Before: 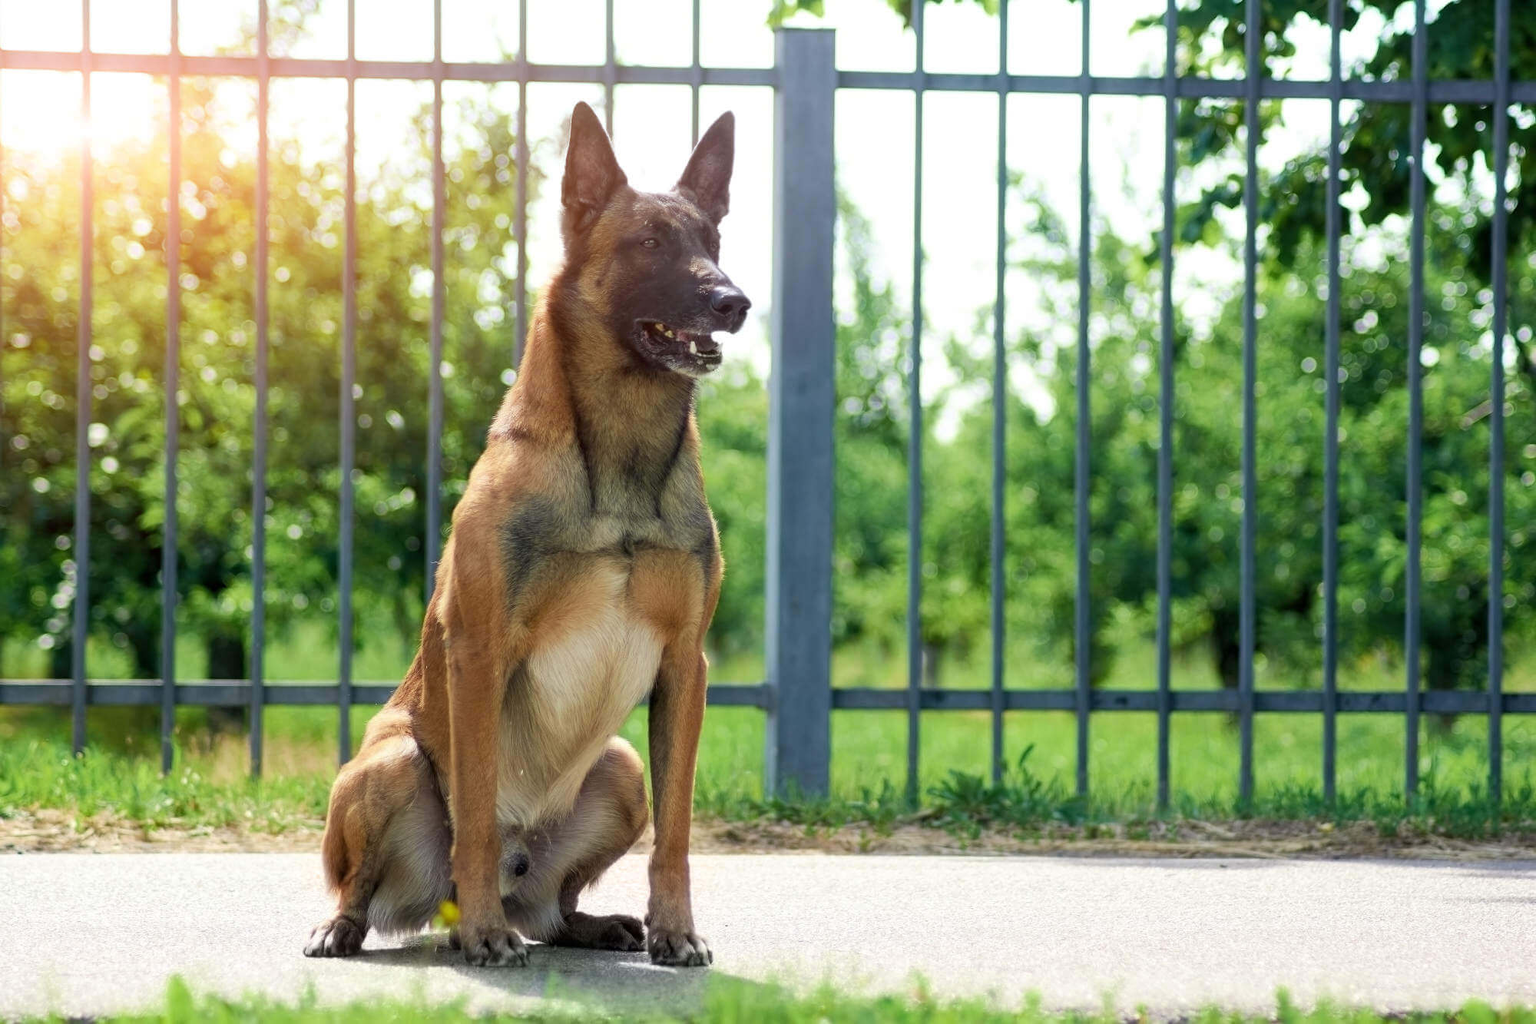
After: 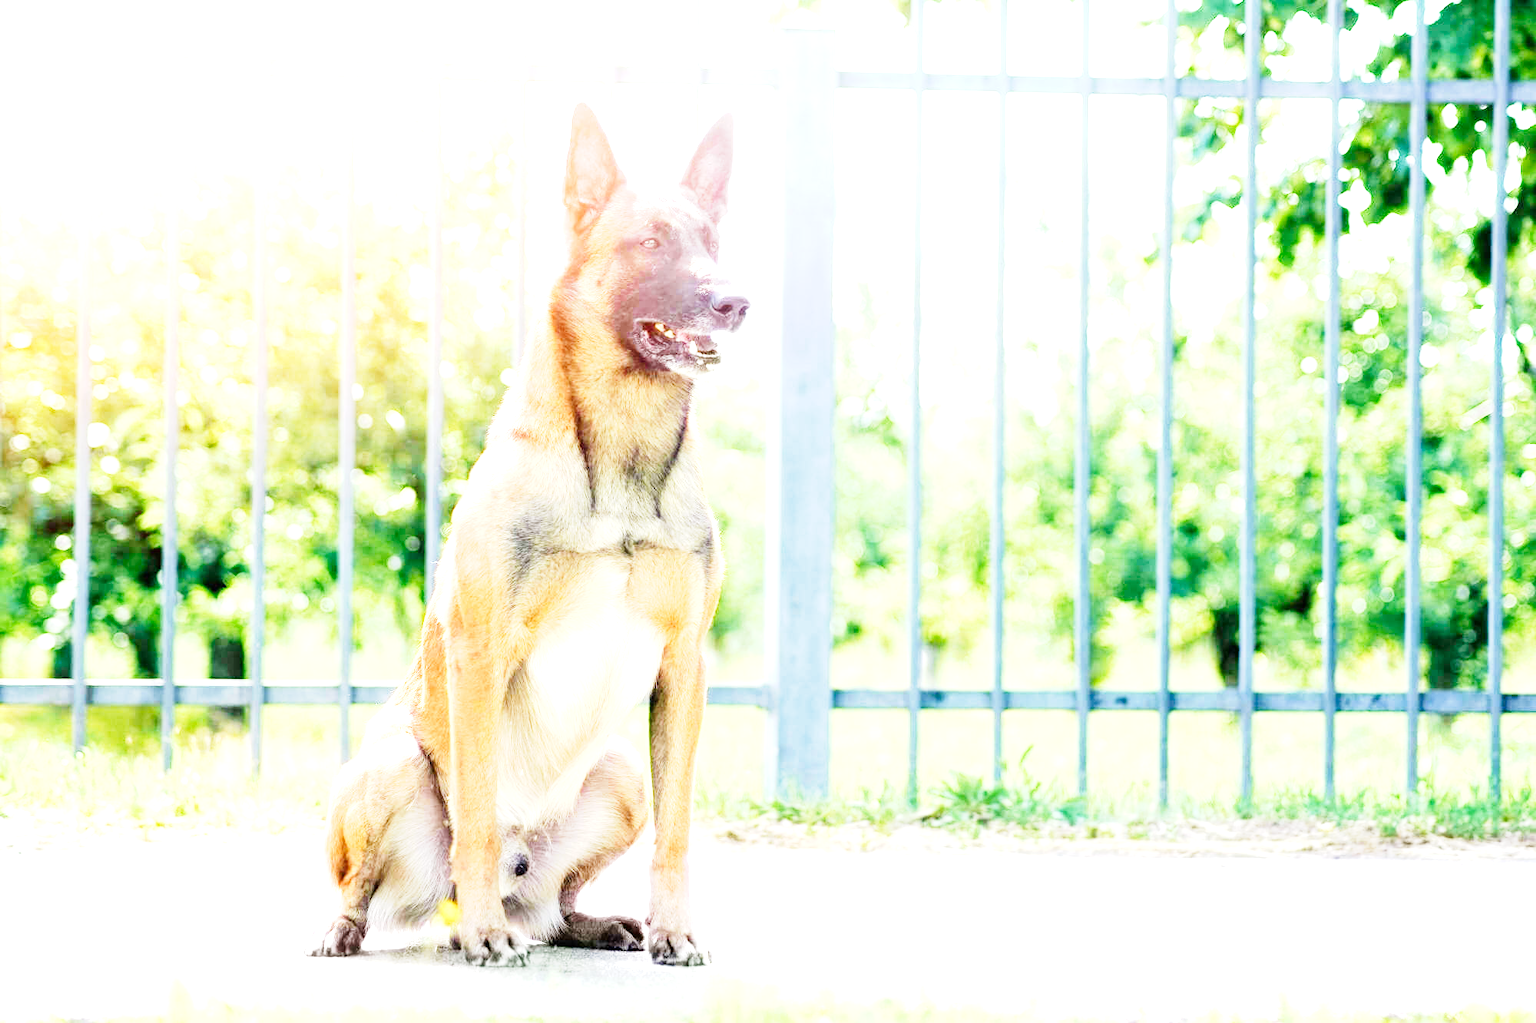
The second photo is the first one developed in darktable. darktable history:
exposure: black level correction 0, exposure 2.138 EV, compensate exposure bias true, compensate highlight preservation false
base curve: curves: ch0 [(0, 0) (0, 0.001) (0.001, 0.001) (0.004, 0.002) (0.007, 0.004) (0.015, 0.013) (0.033, 0.045) (0.052, 0.096) (0.075, 0.17) (0.099, 0.241) (0.163, 0.42) (0.219, 0.55) (0.259, 0.616) (0.327, 0.722) (0.365, 0.765) (0.522, 0.873) (0.547, 0.881) (0.689, 0.919) (0.826, 0.952) (1, 1)], preserve colors none
white balance: red 1.009, blue 1.027
